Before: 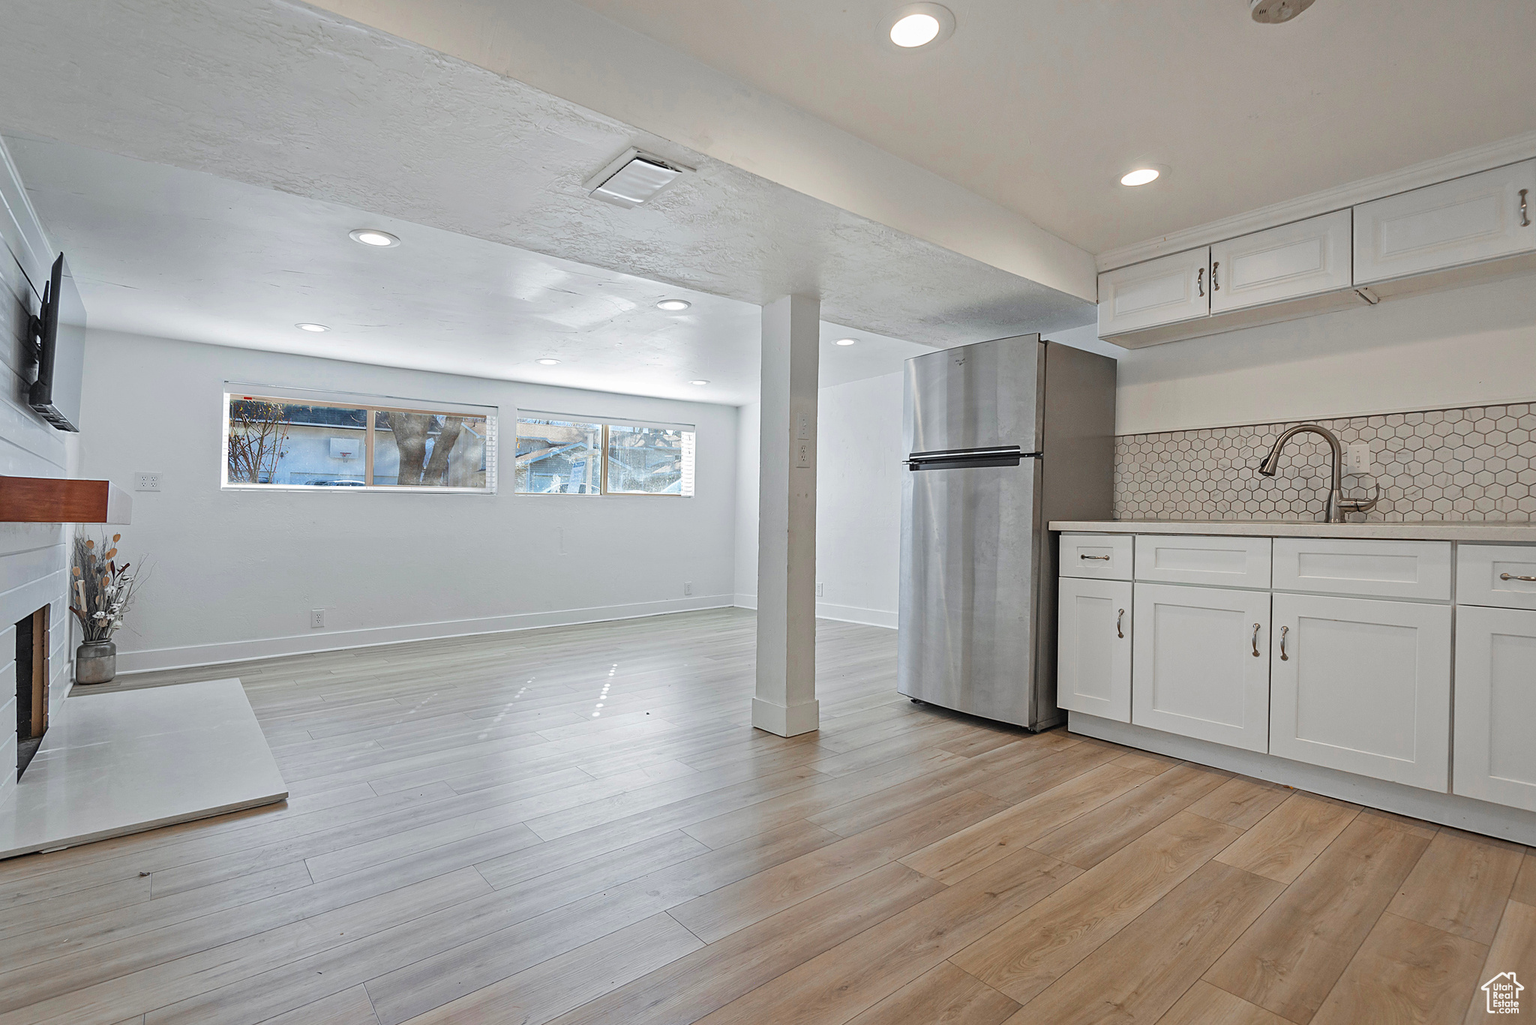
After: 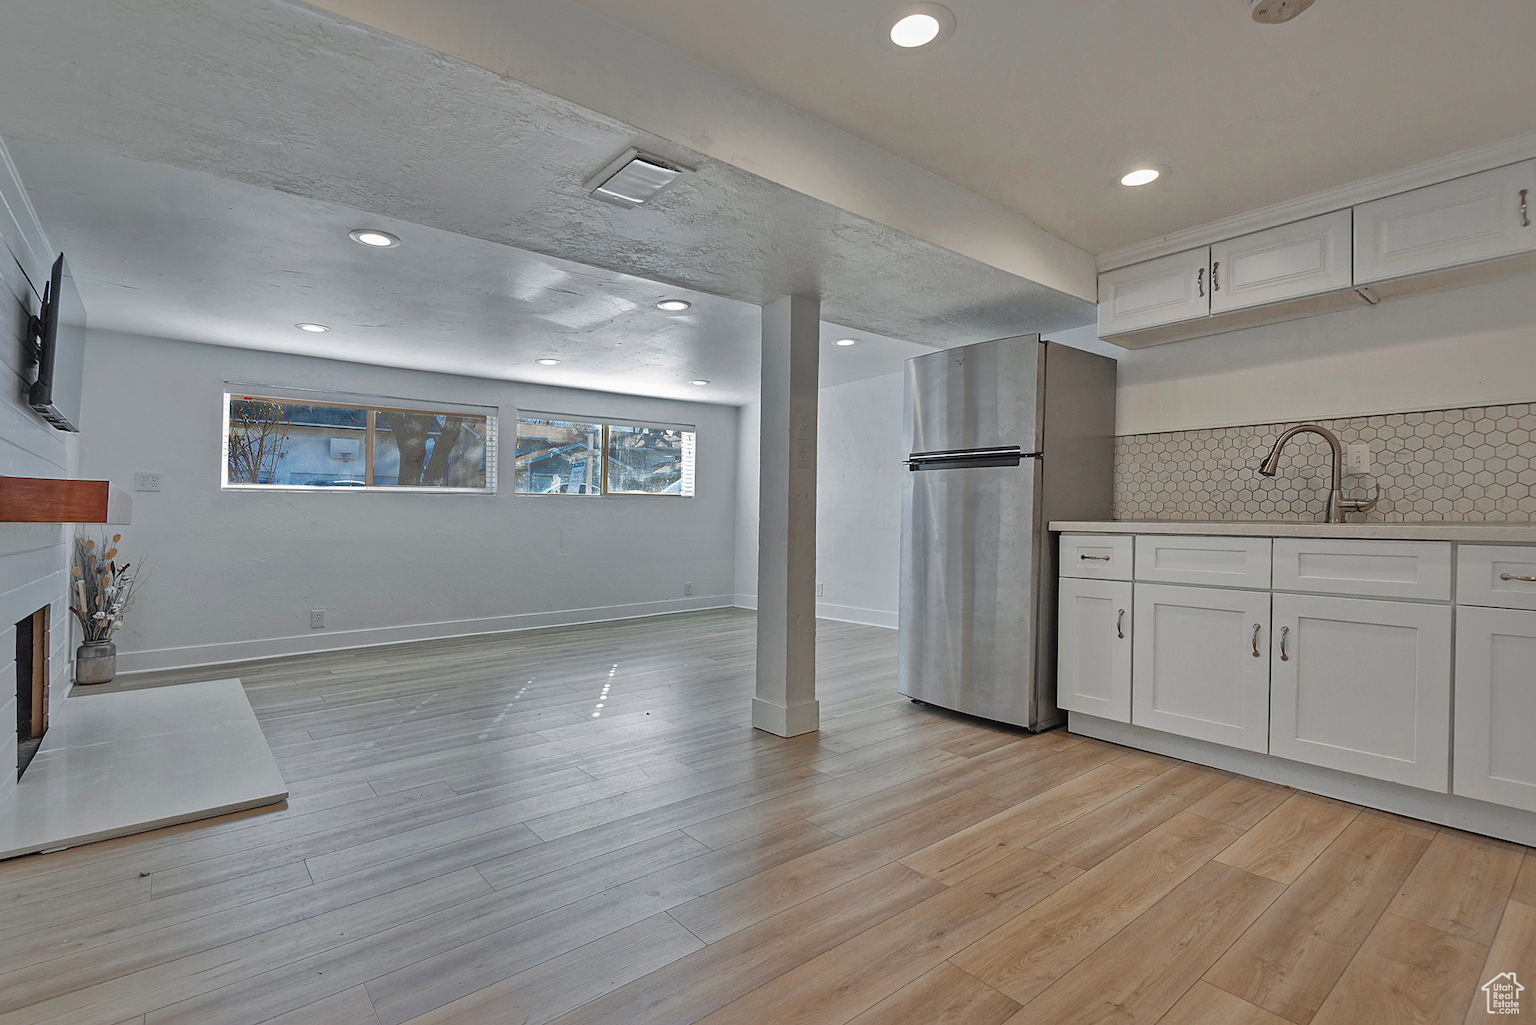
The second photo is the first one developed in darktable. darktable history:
shadows and highlights: shadows -18.13, highlights -73.62
